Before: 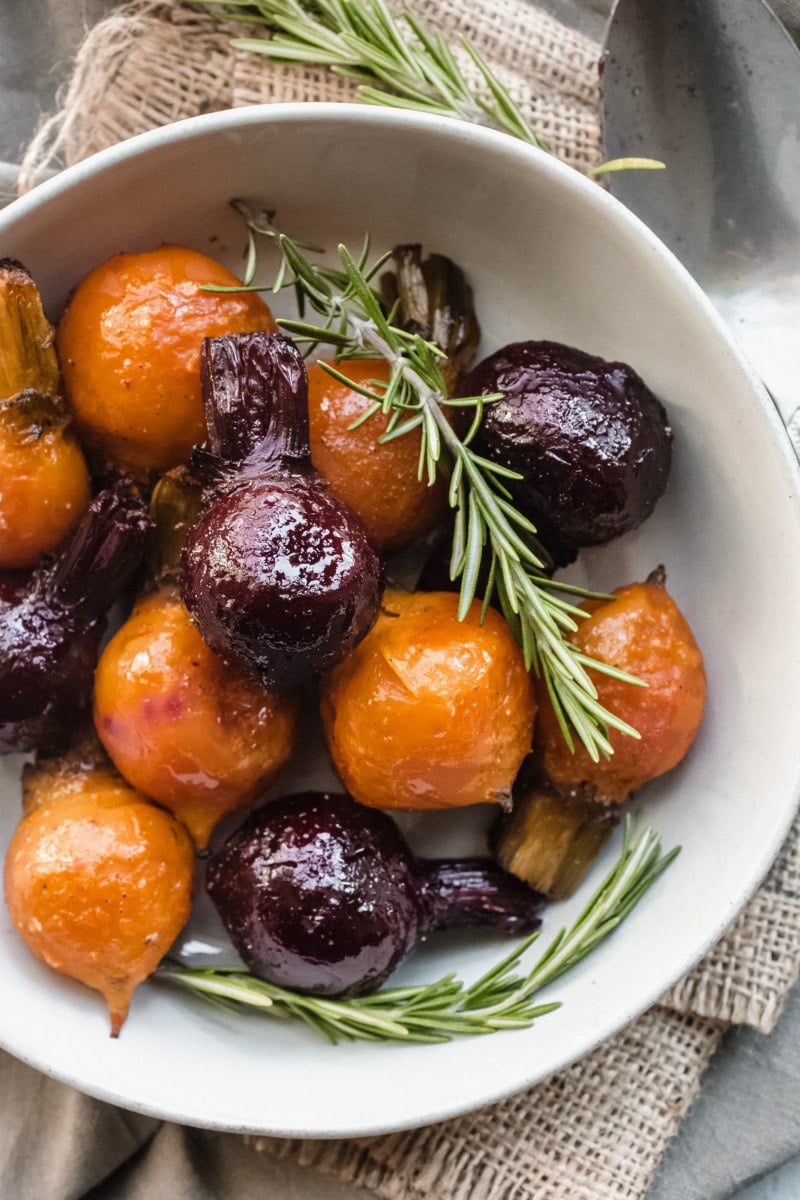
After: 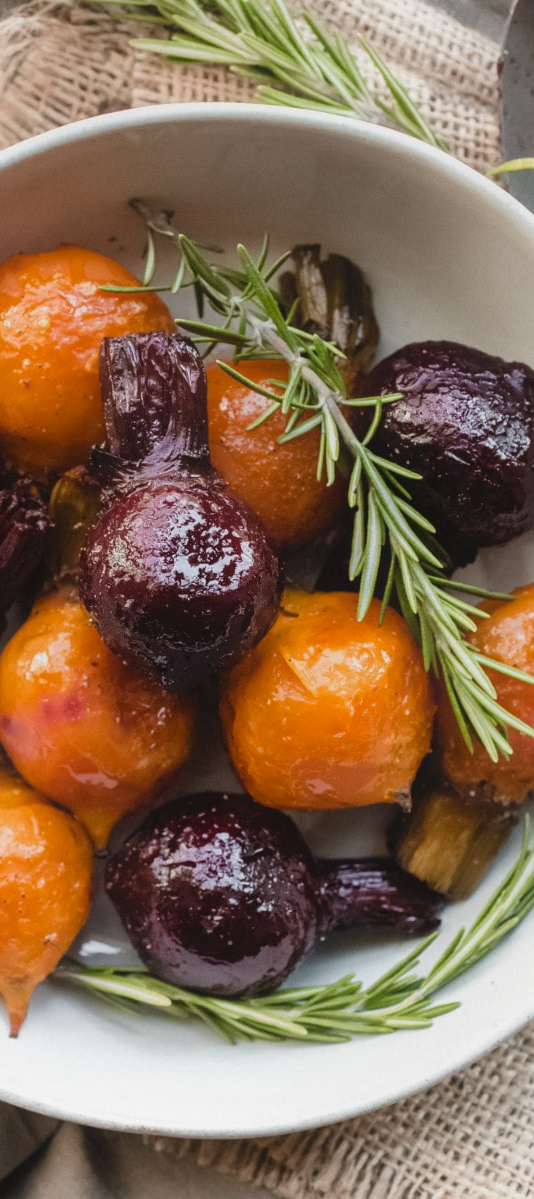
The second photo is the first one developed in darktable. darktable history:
crop and rotate: left 12.718%, right 20.486%
contrast equalizer: y [[0.46, 0.454, 0.451, 0.451, 0.455, 0.46], [0.5 ×6], [0.5 ×6], [0 ×6], [0 ×6]]
